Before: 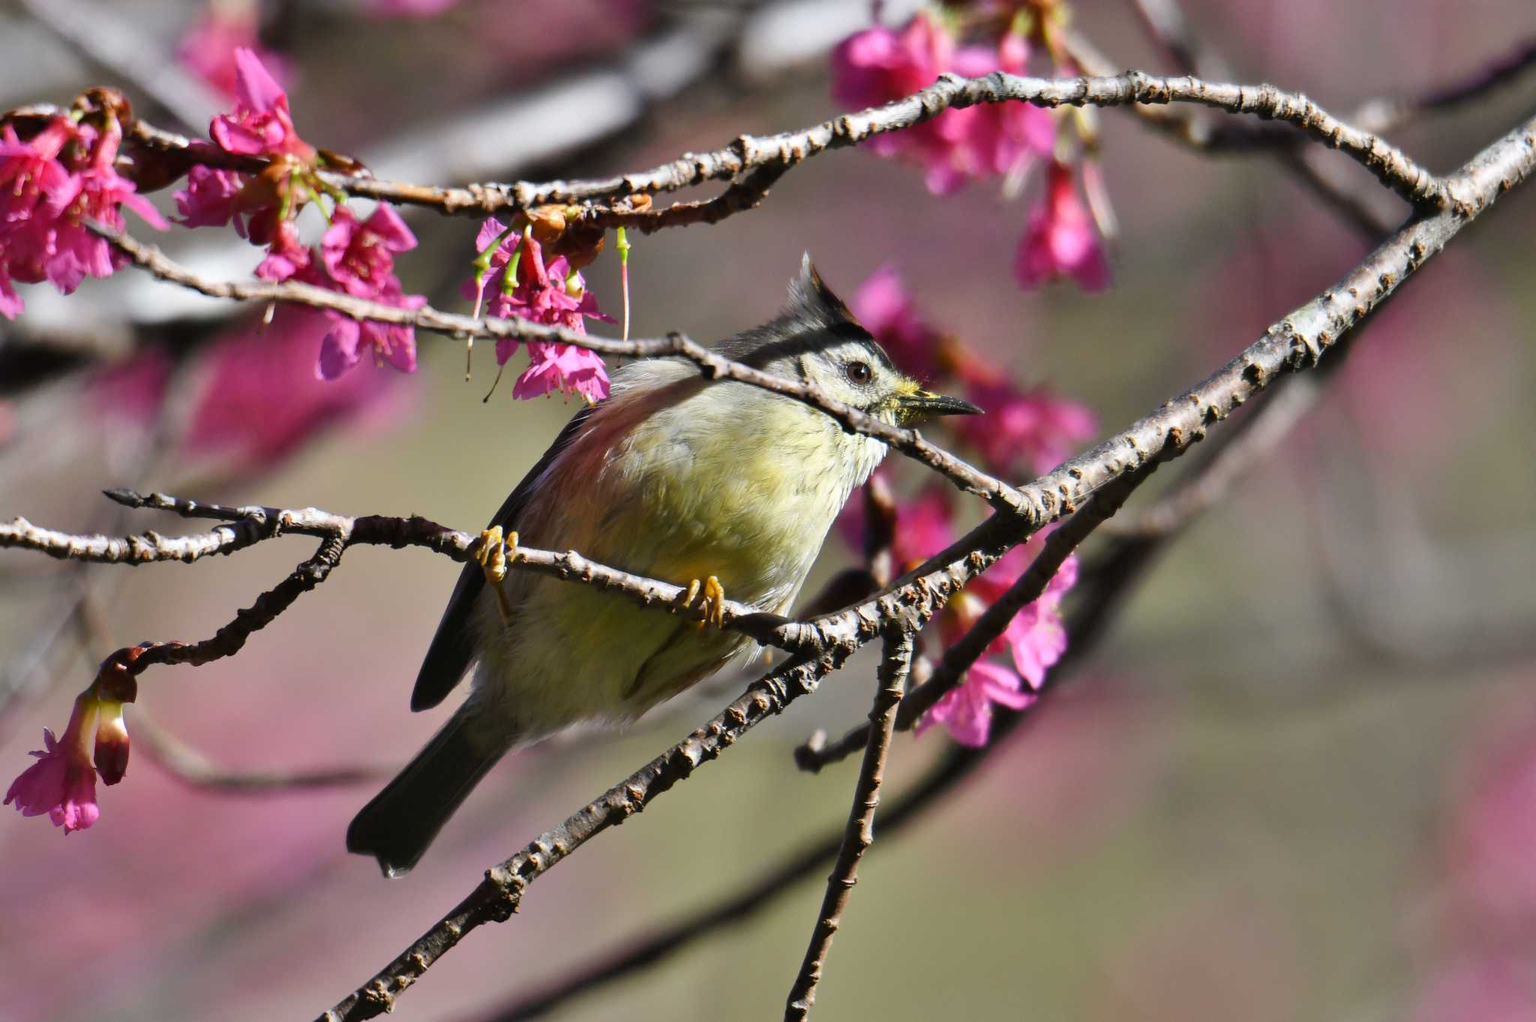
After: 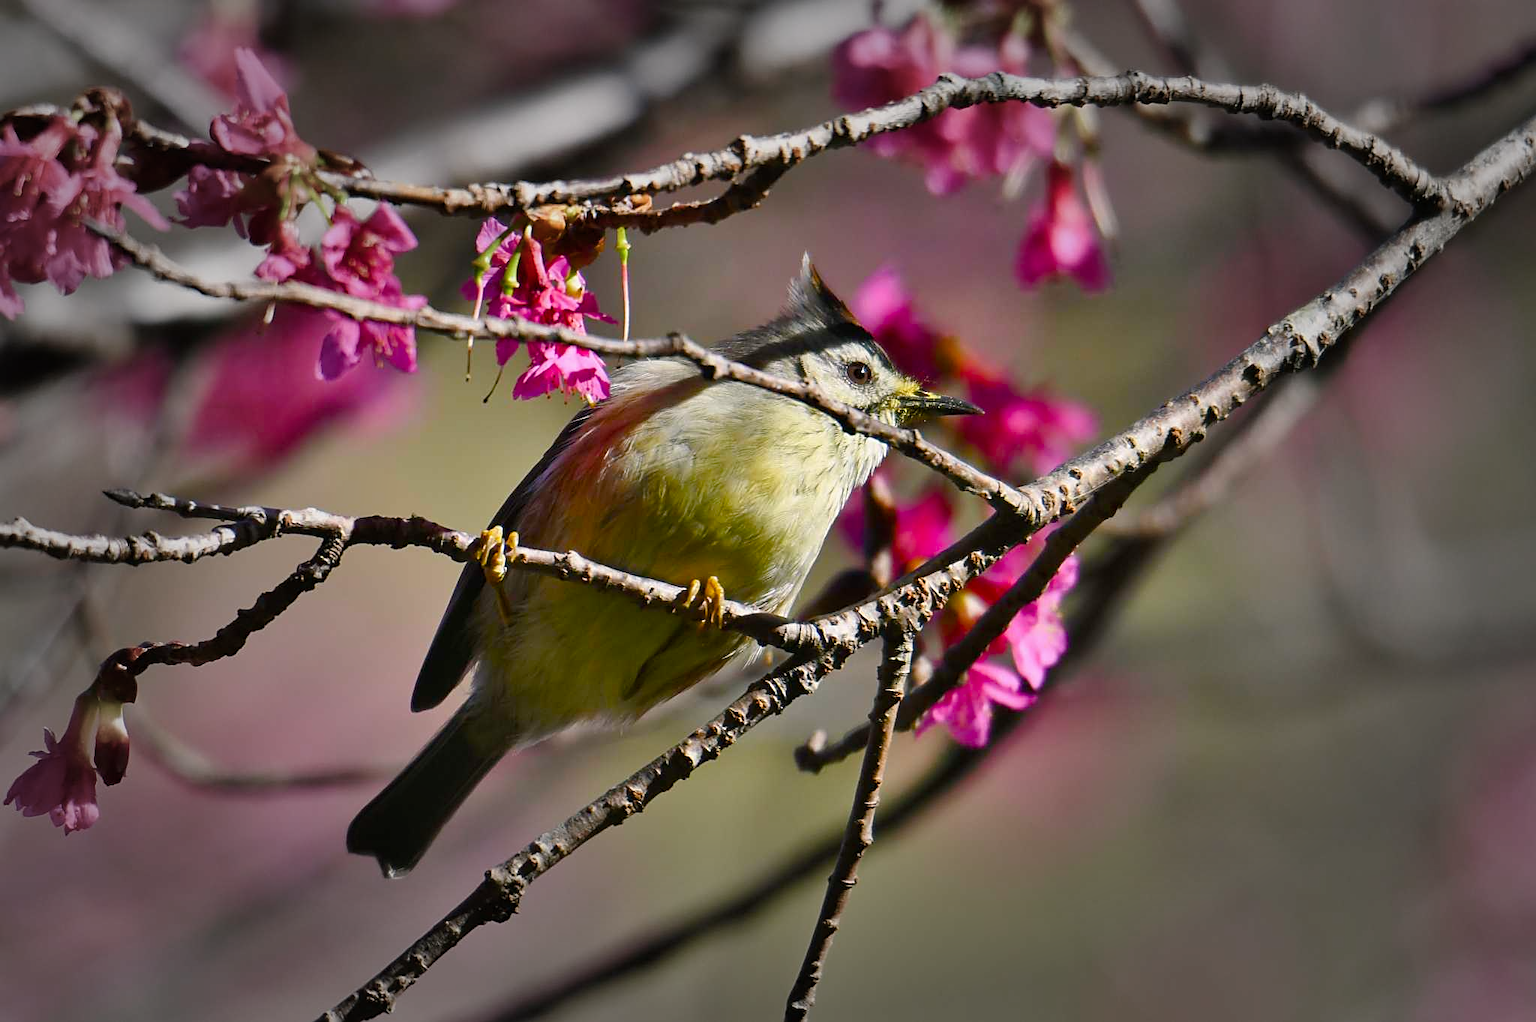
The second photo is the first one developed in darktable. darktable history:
exposure: exposure -0.115 EV, compensate highlight preservation false
vignetting: fall-off start 48.07%, automatic ratio true, width/height ratio 1.294
sharpen: on, module defaults
color balance rgb: shadows lift › chroma 0.954%, shadows lift › hue 112.86°, highlights gain › chroma 1.041%, highlights gain › hue 60.06°, perceptual saturation grading › global saturation 20%, perceptual saturation grading › highlights -14.098%, perceptual saturation grading › shadows 49.419%
